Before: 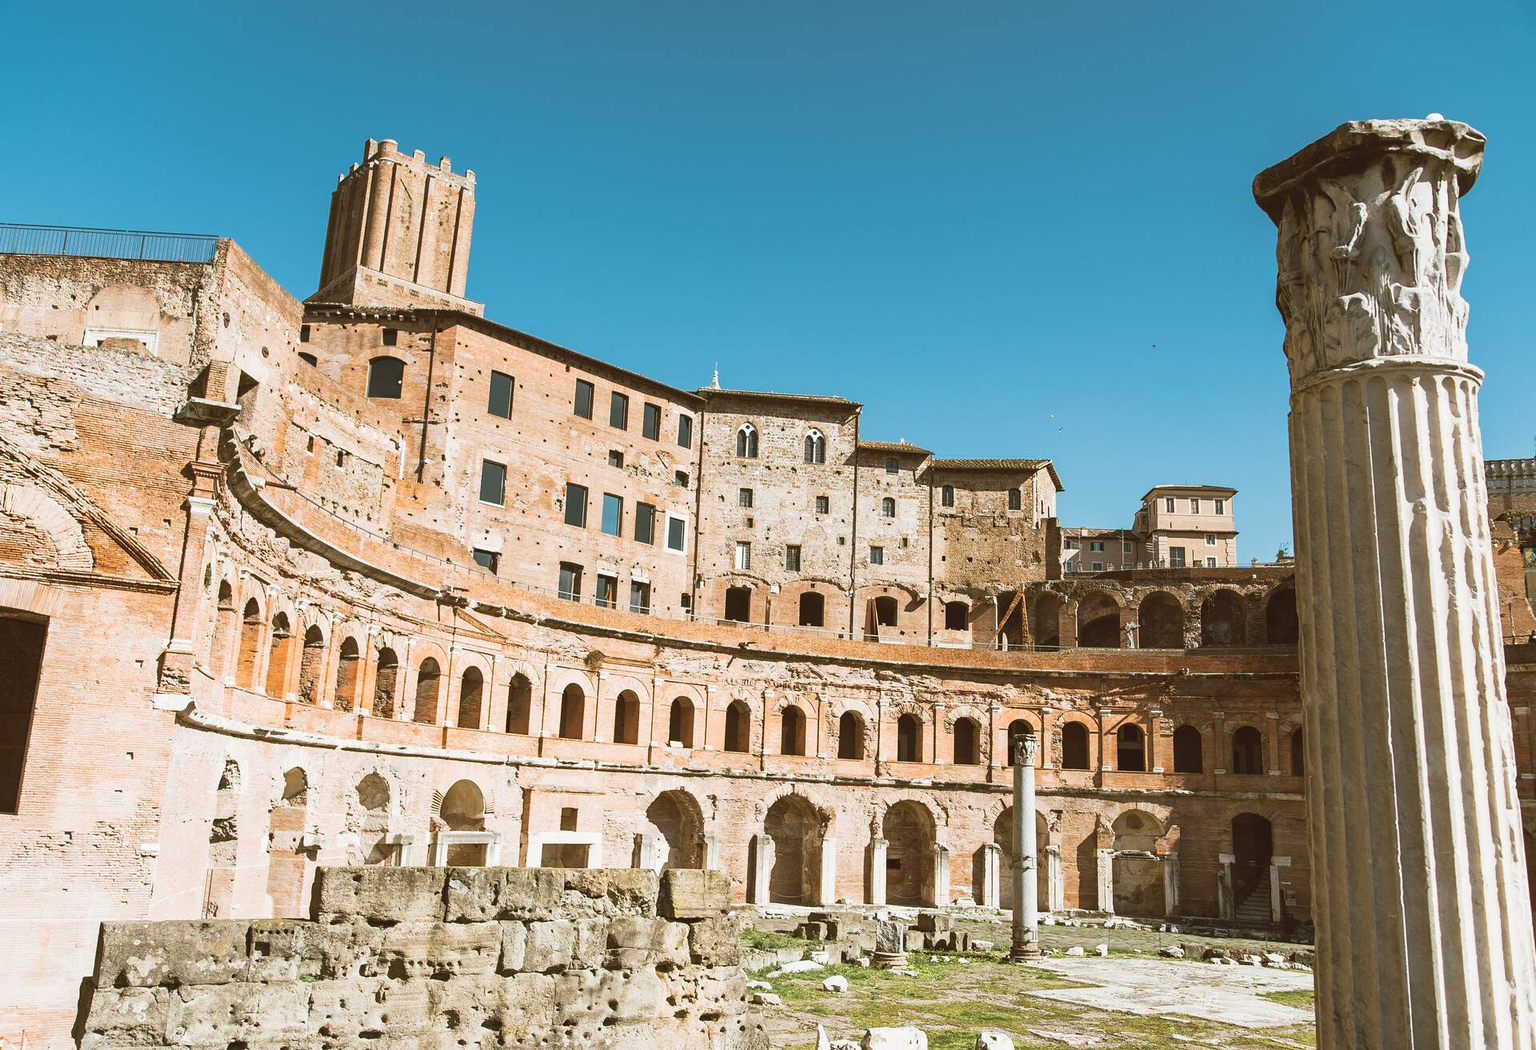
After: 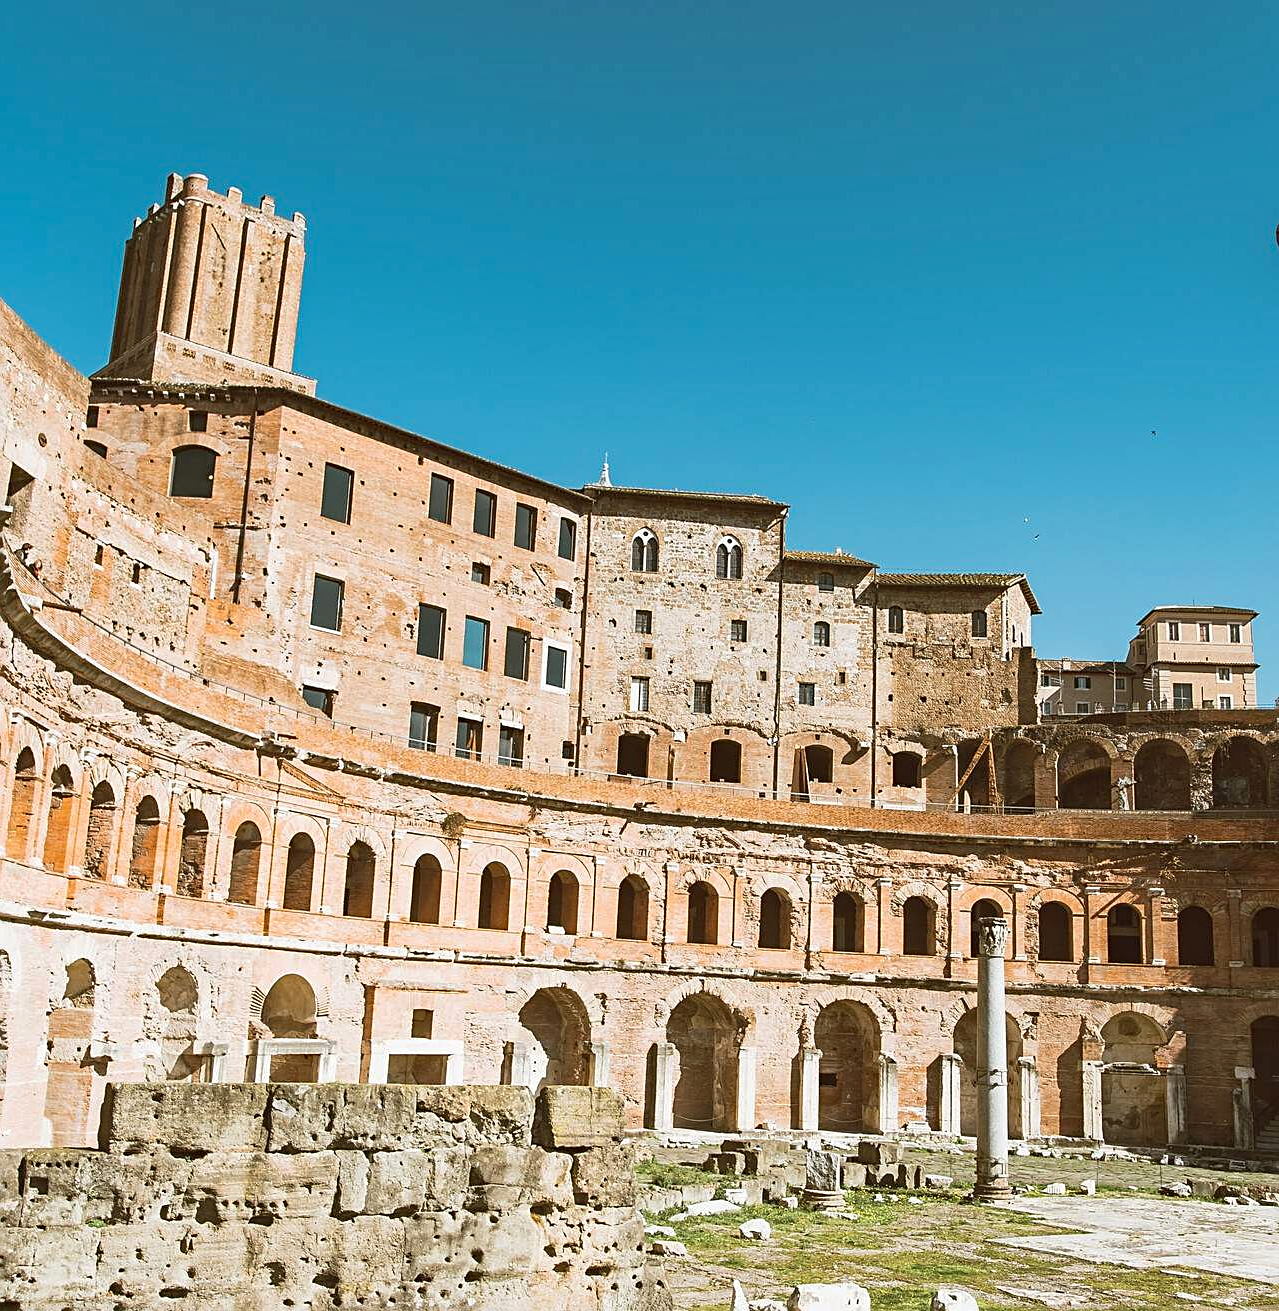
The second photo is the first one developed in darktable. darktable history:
crop and rotate: left 15.055%, right 18.278%
haze removal: compatibility mode true, adaptive false
sharpen: on, module defaults
